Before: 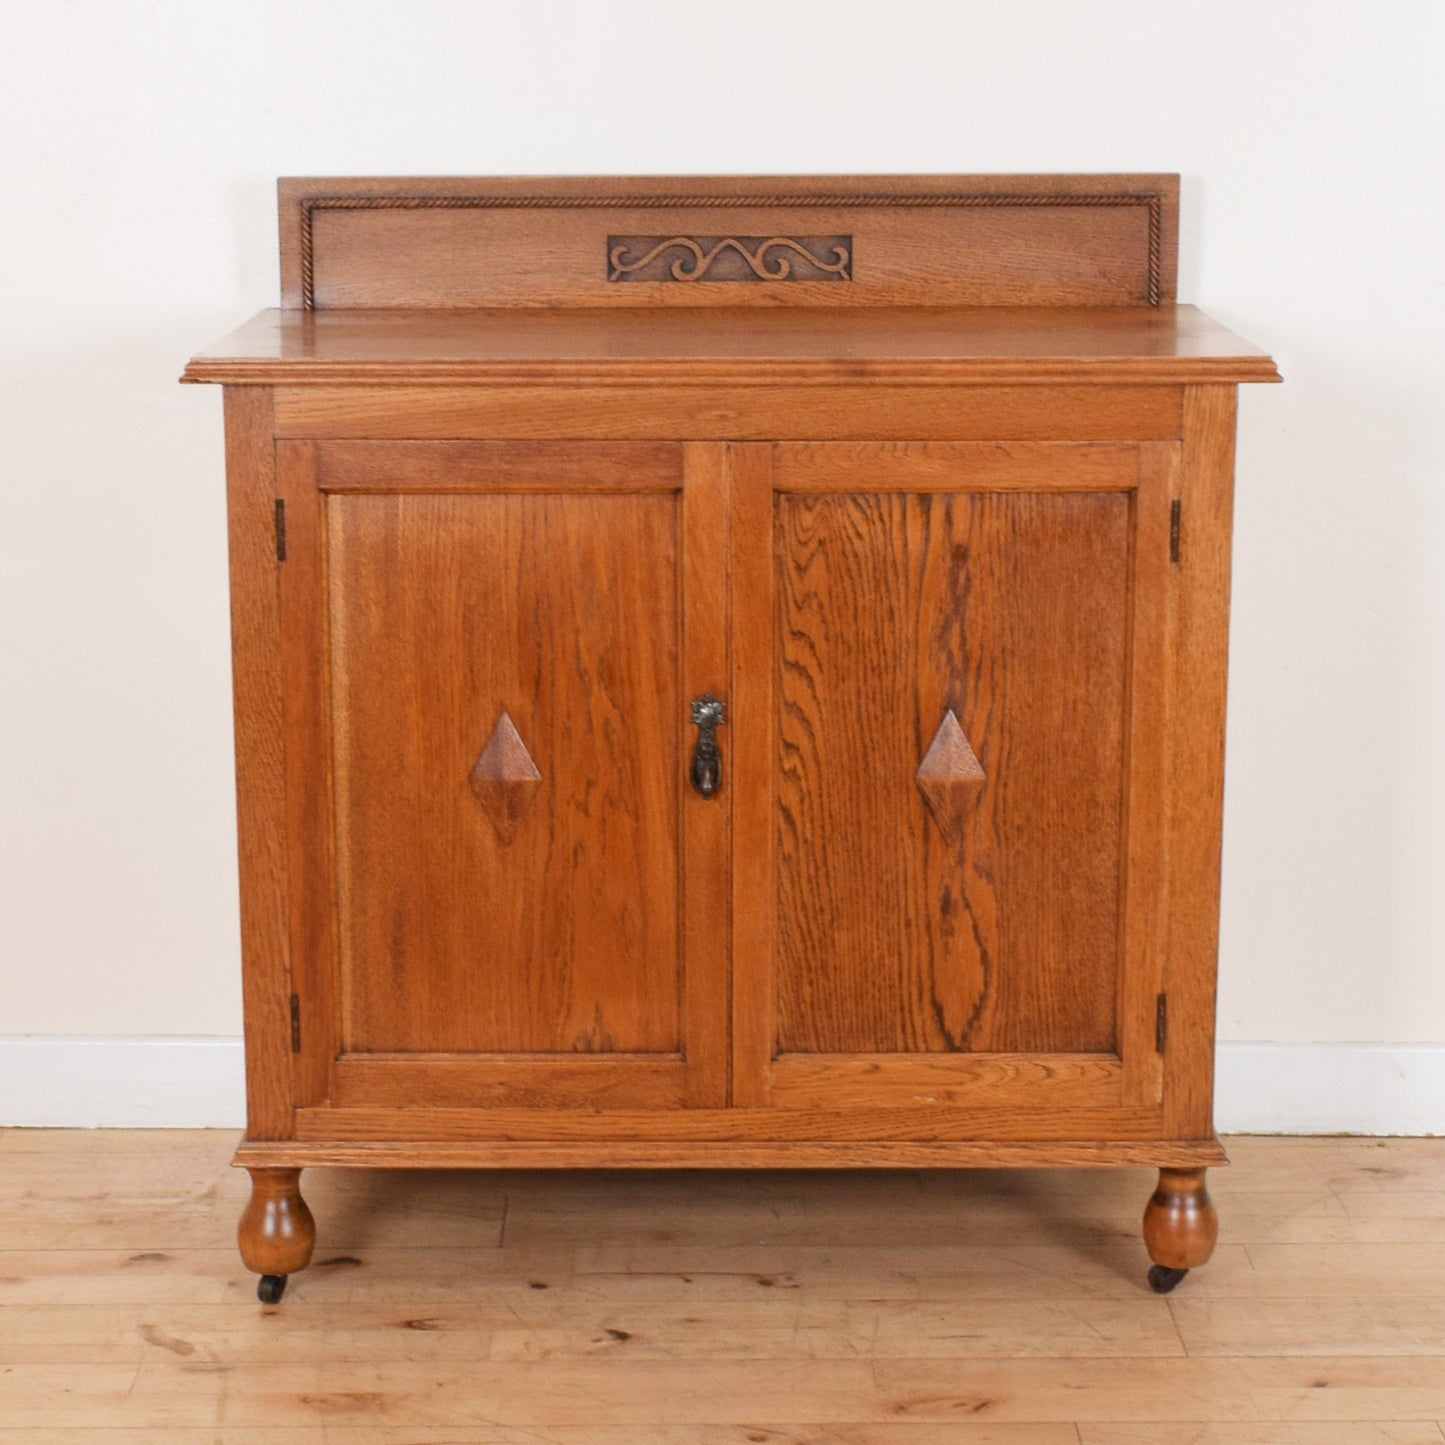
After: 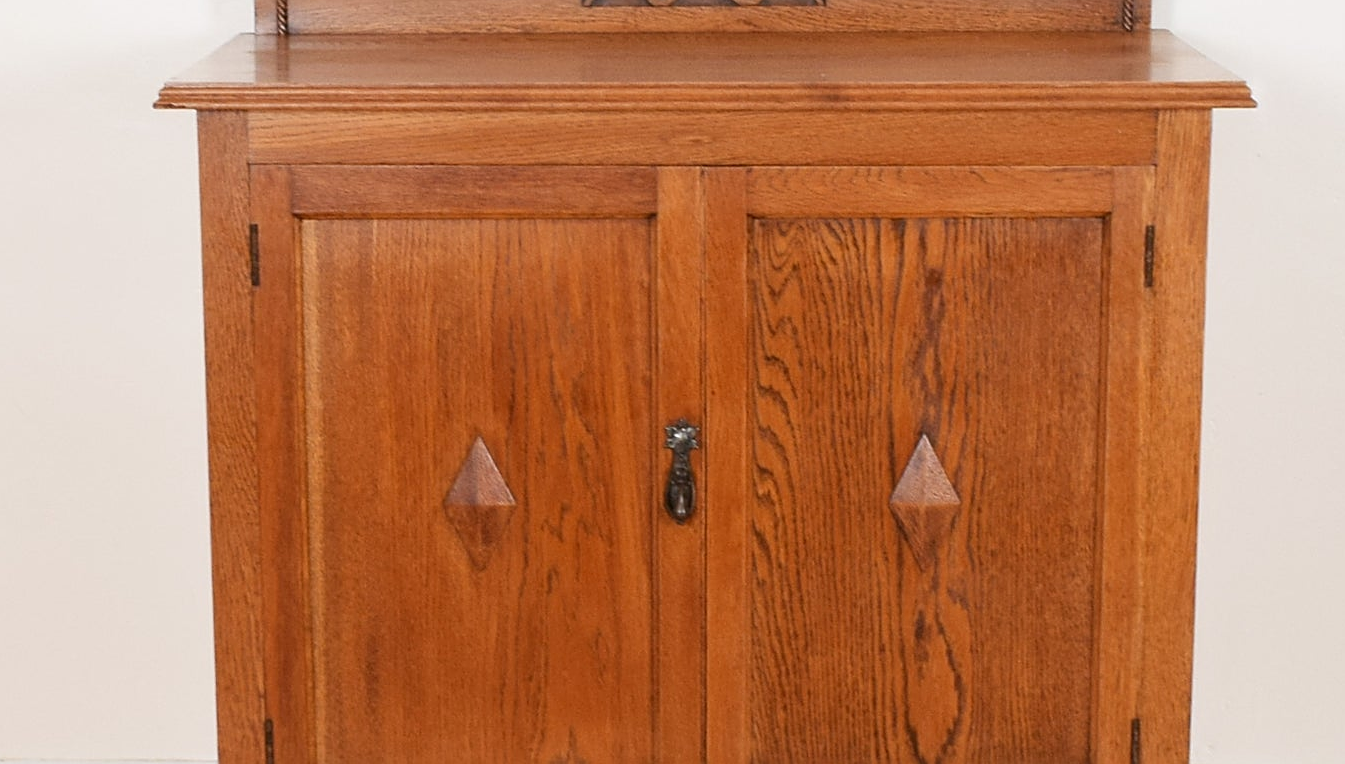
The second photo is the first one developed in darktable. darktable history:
sharpen: on, module defaults
crop: left 1.849%, top 19.055%, right 5.044%, bottom 28.043%
